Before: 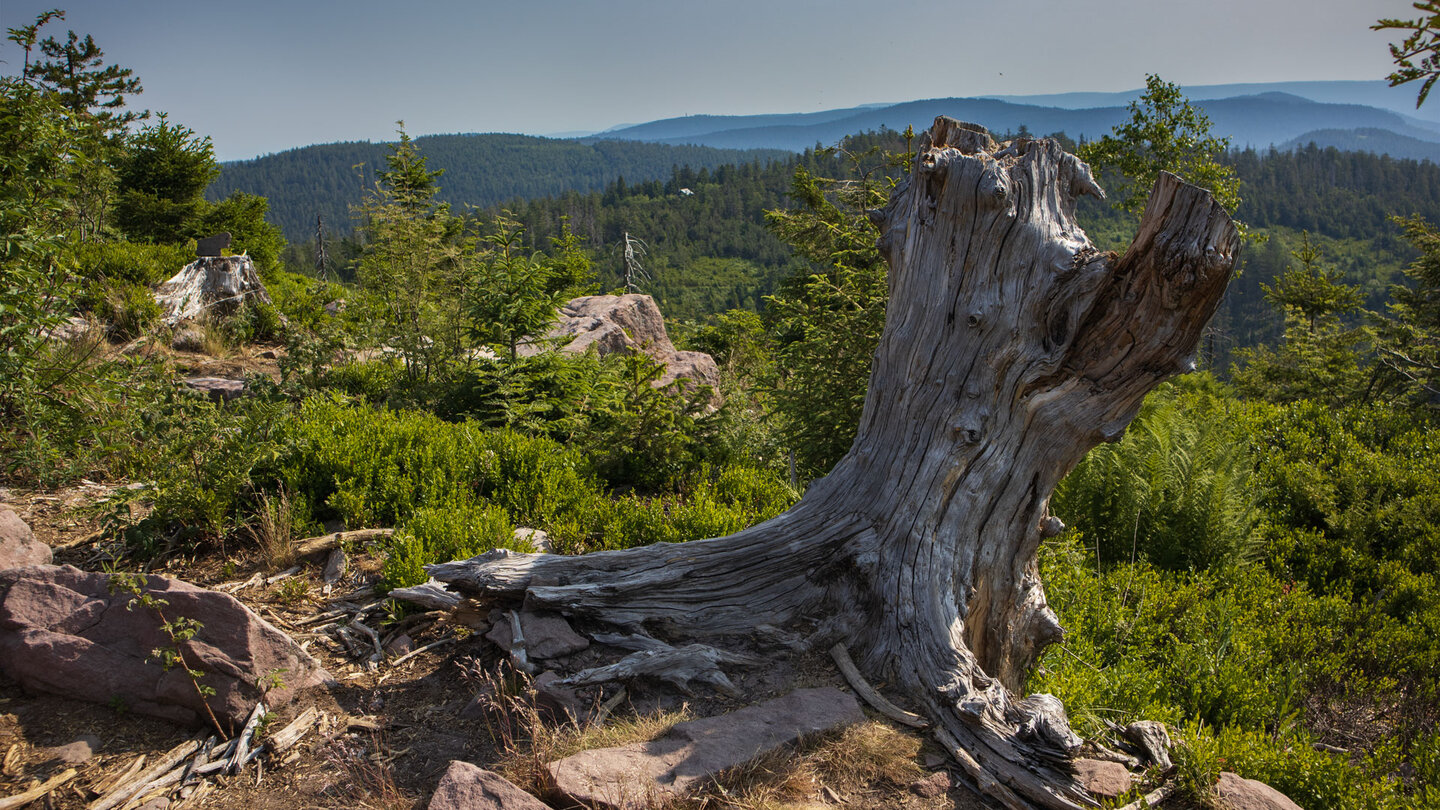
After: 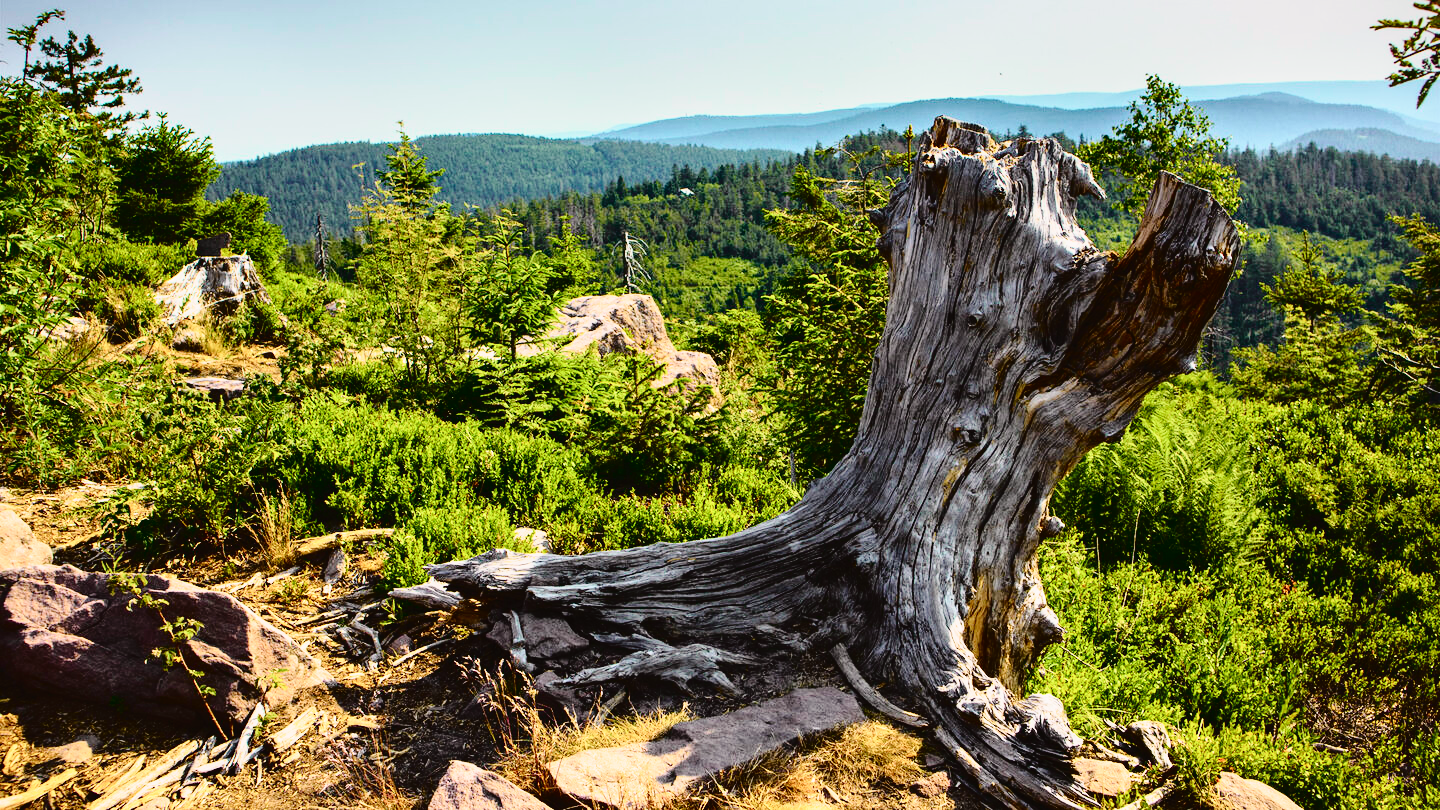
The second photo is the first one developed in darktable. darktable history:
tone curve: curves: ch0 [(0, 0.022) (0.177, 0.086) (0.392, 0.438) (0.704, 0.844) (0.858, 0.938) (1, 0.981)]; ch1 [(0, 0) (0.402, 0.36) (0.476, 0.456) (0.498, 0.501) (0.518, 0.521) (0.58, 0.598) (0.619, 0.65) (0.692, 0.737) (1, 1)]; ch2 [(0, 0) (0.415, 0.438) (0.483, 0.499) (0.503, 0.507) (0.526, 0.537) (0.563, 0.624) (0.626, 0.714) (0.699, 0.753) (0.997, 0.858)], color space Lab, independent channels, preserve colors none
base curve: curves: ch0 [(0, 0) (0.028, 0.03) (0.121, 0.232) (0.46, 0.748) (0.859, 0.968) (1, 1)], preserve colors none
